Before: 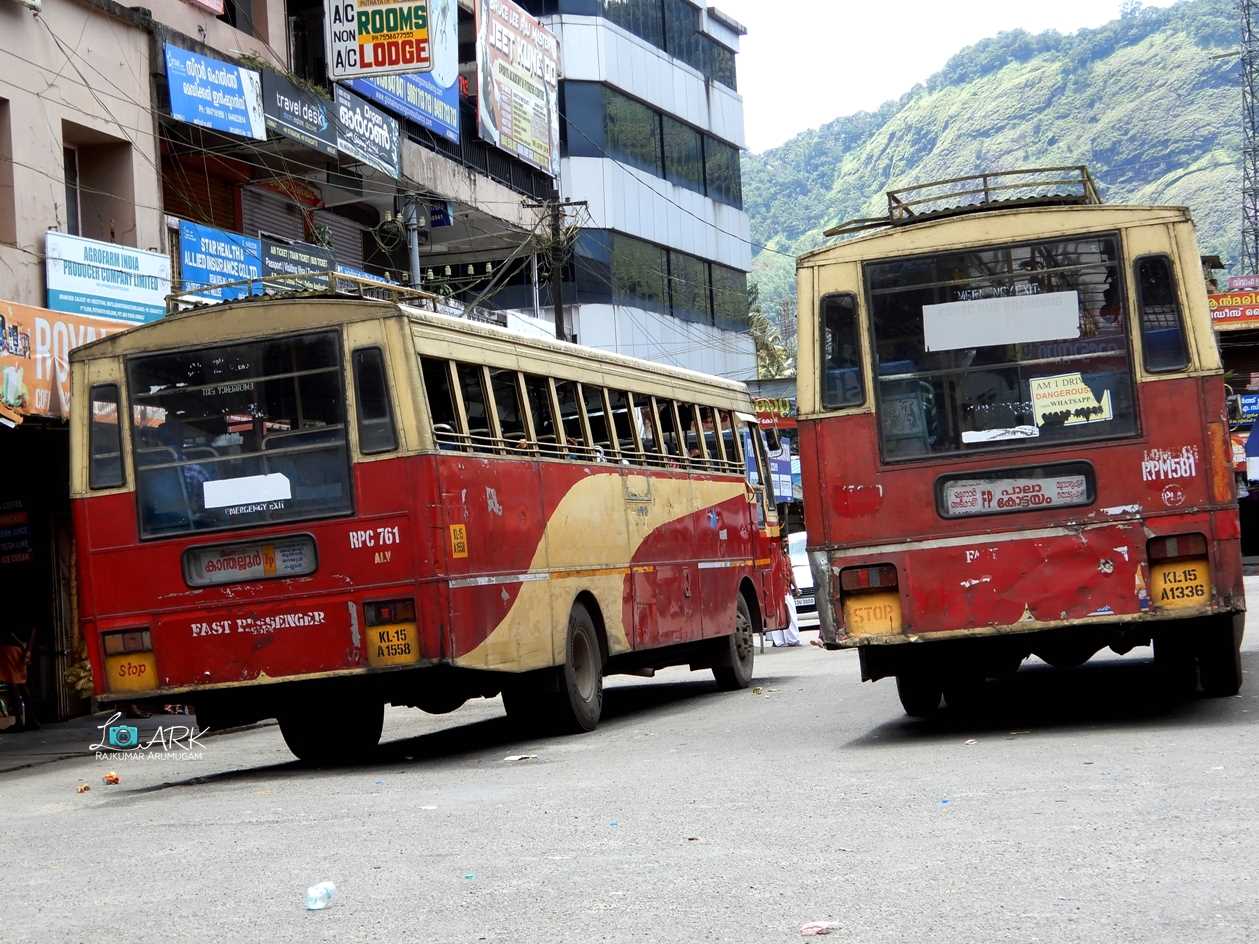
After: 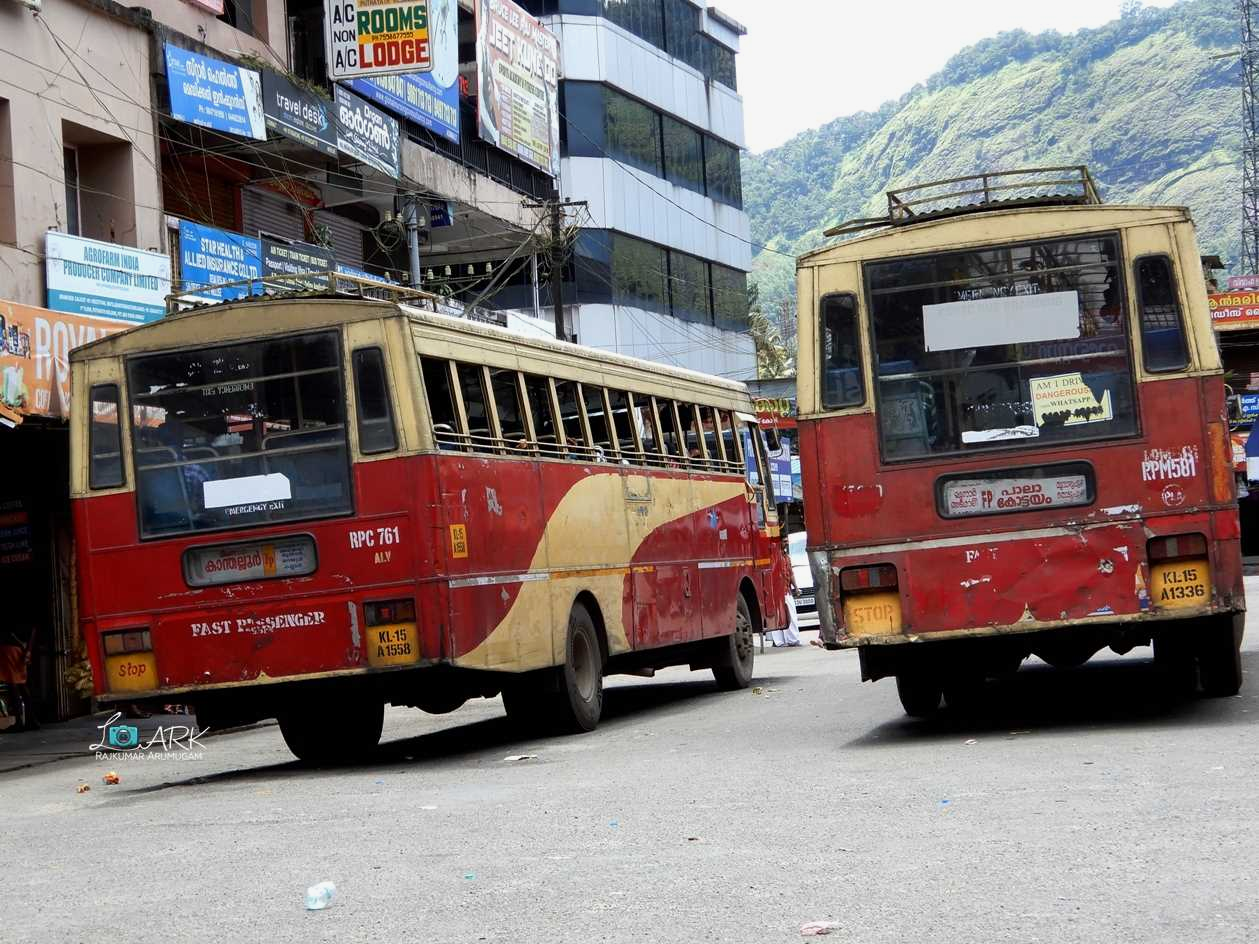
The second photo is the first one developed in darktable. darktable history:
exposure: exposure -0.111 EV, compensate highlight preservation false
